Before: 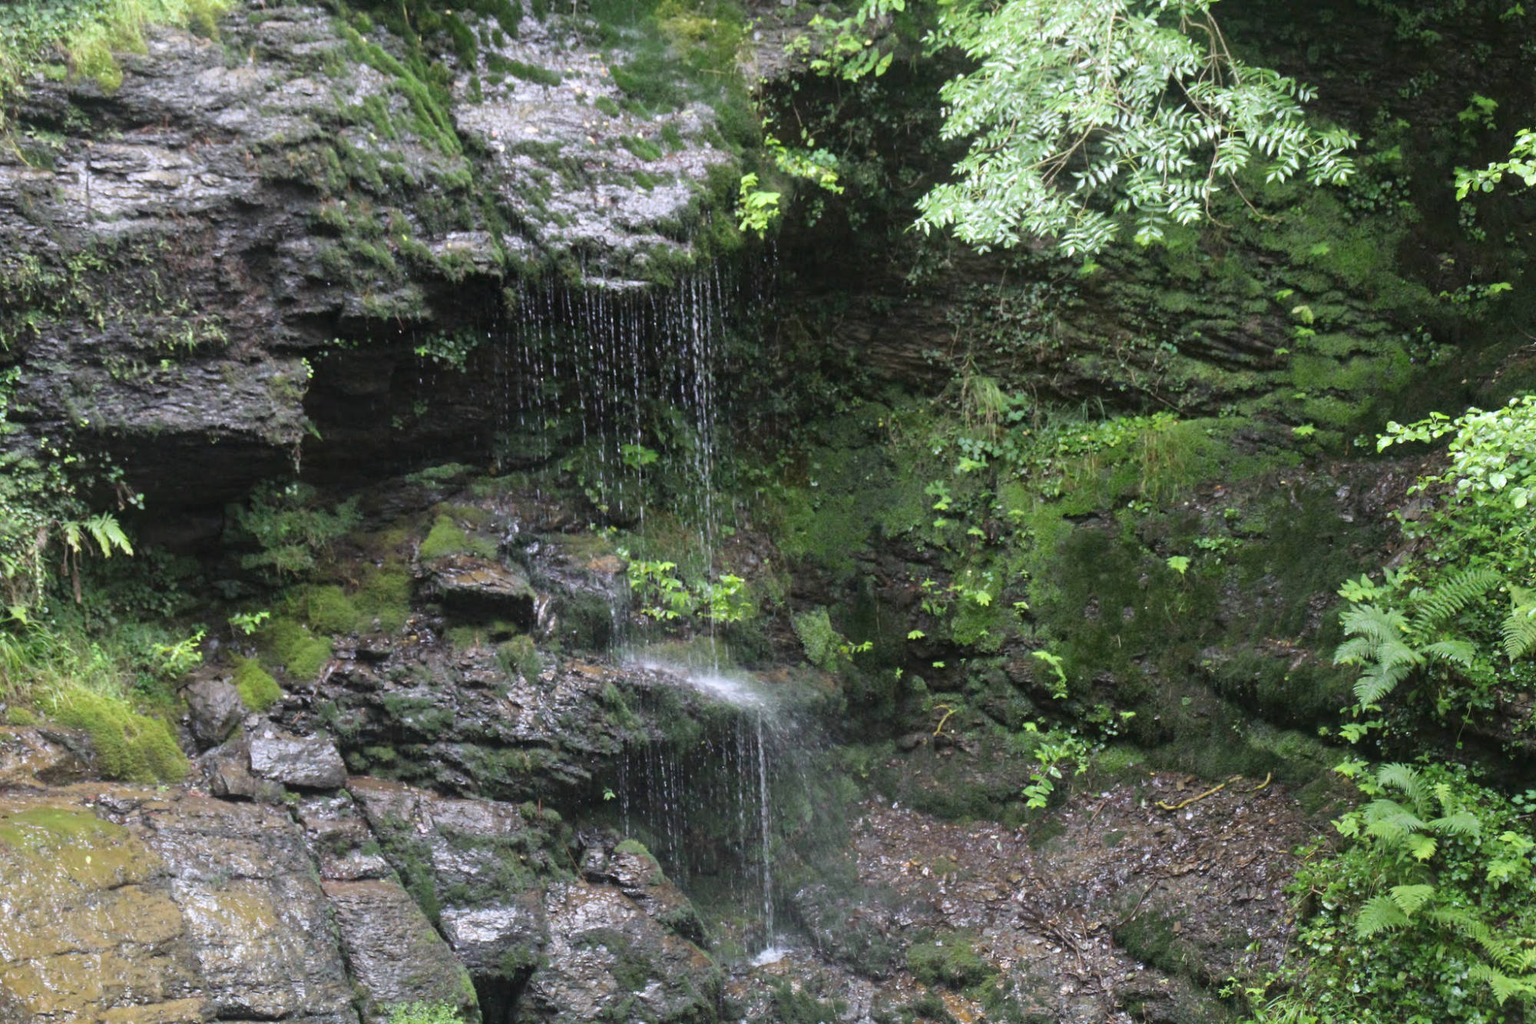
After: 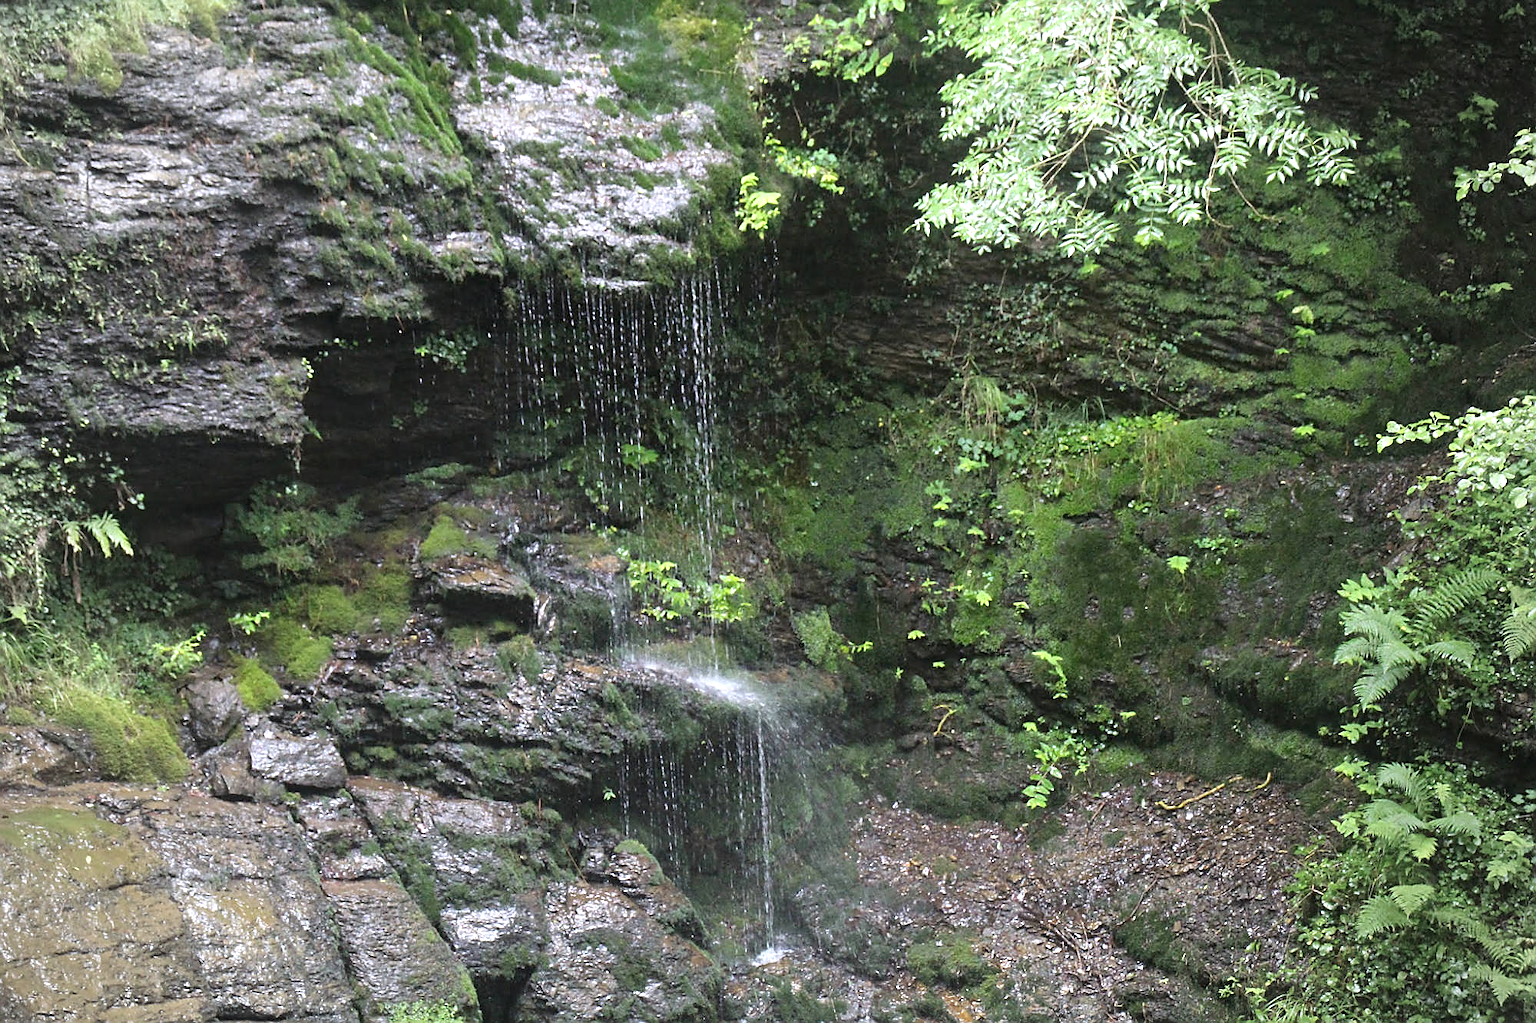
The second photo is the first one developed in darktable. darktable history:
exposure: black level correction 0, exposure 0.394 EV, compensate exposure bias true, compensate highlight preservation false
sharpen: radius 1.358, amount 1.266, threshold 0.756
vignetting: fall-off start 71.7%, brightness -0.292
